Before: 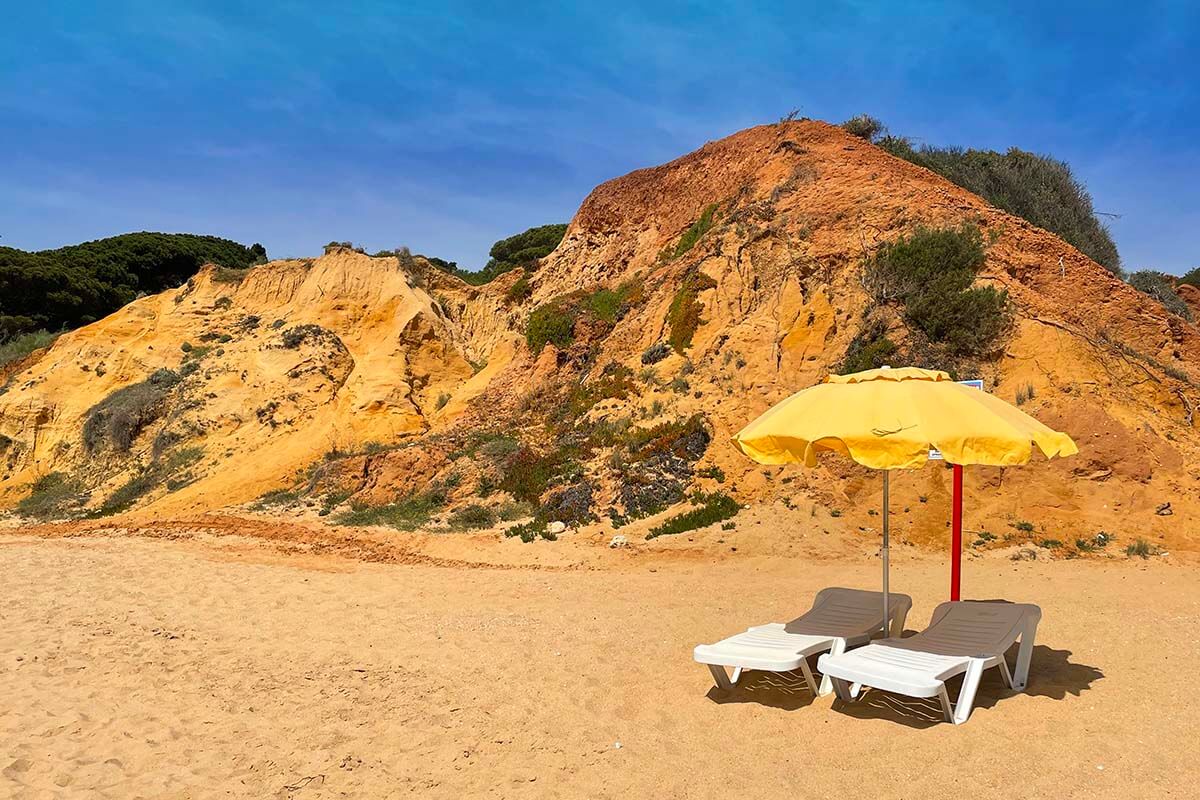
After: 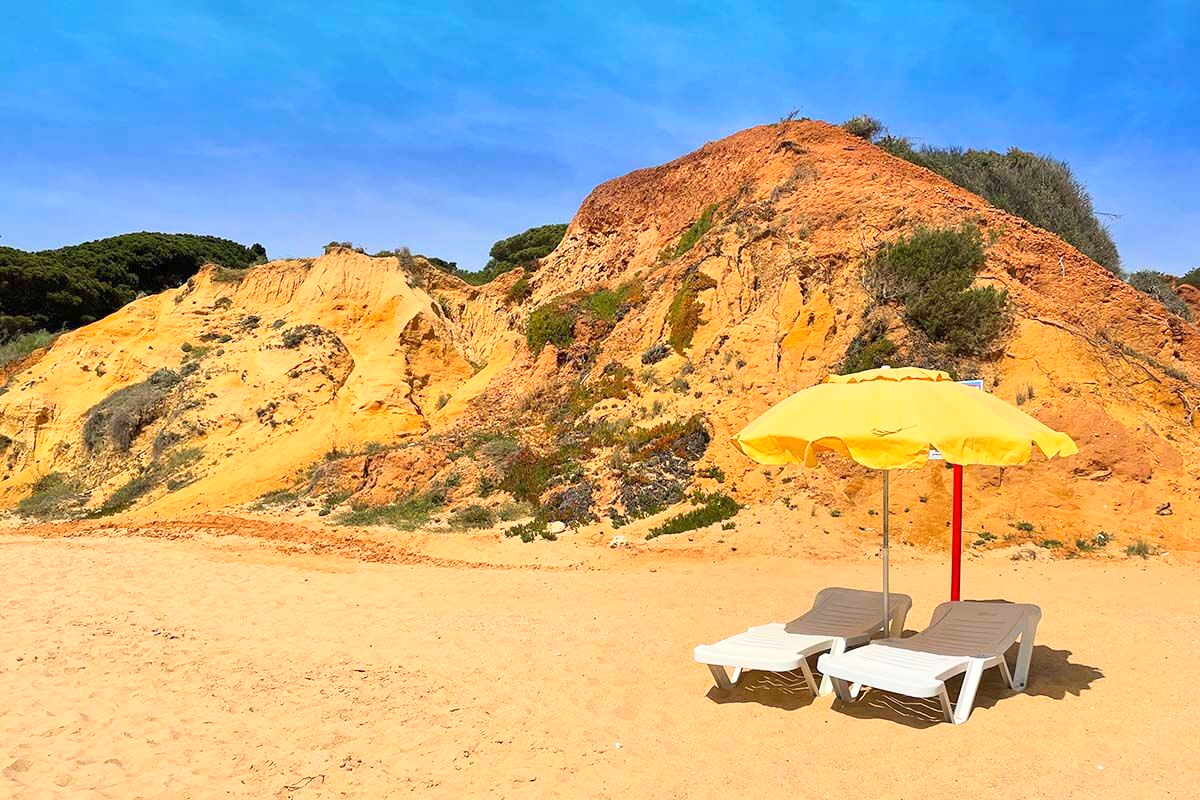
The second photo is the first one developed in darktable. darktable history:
base curve: curves: ch0 [(0, 0) (0.204, 0.334) (0.55, 0.733) (1, 1)]
